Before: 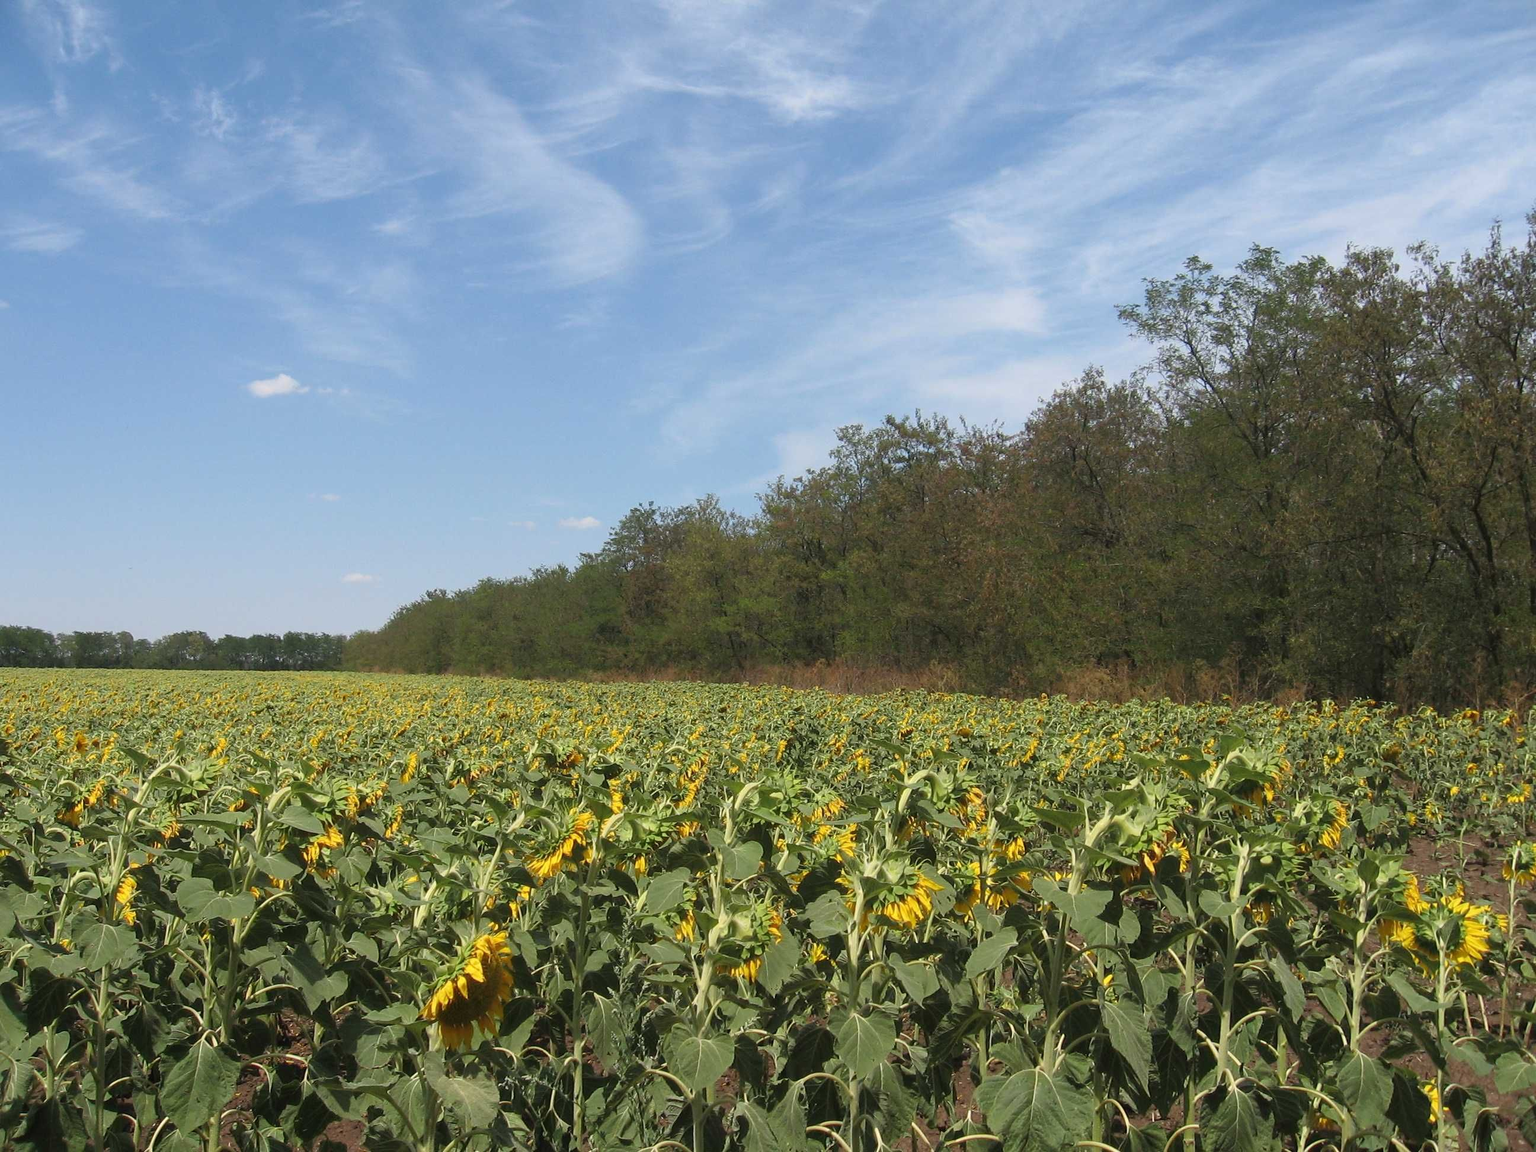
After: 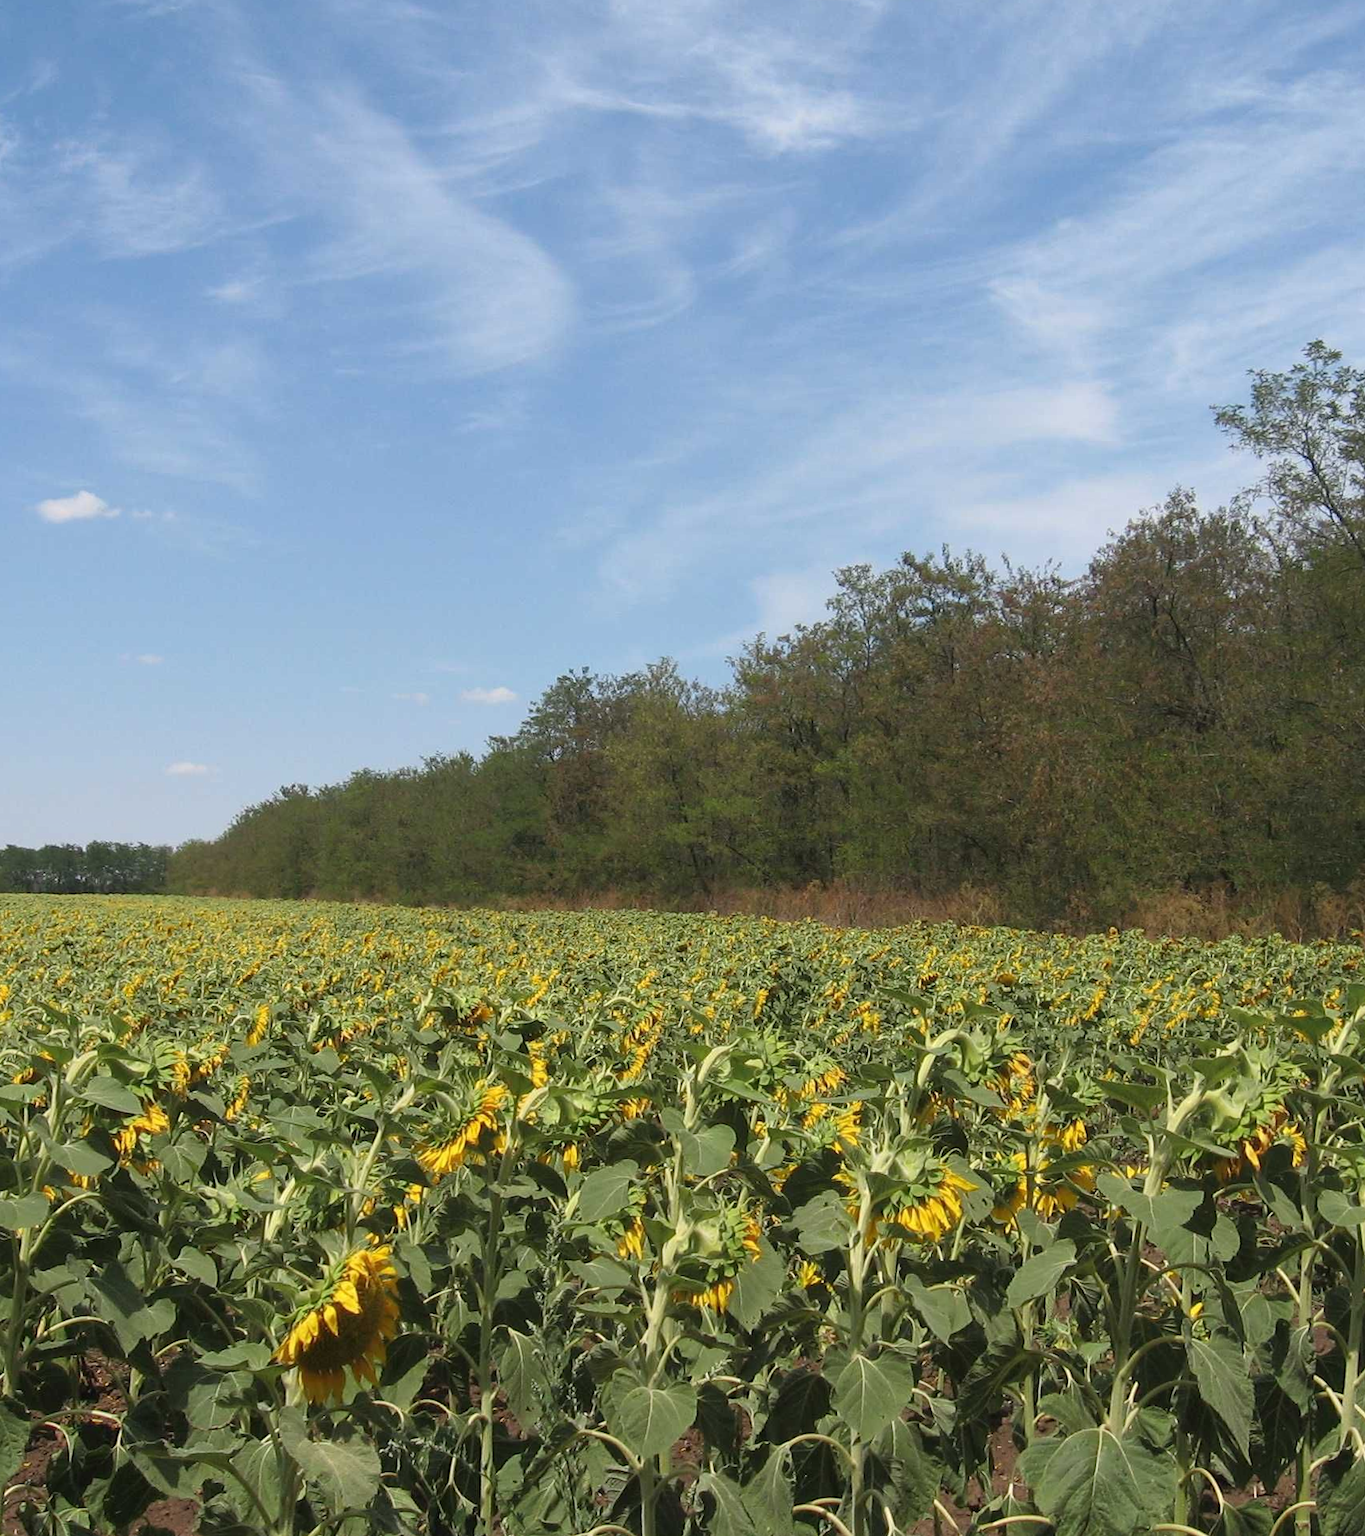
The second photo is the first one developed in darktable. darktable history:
crop and rotate: left 14.292%, right 19.041%
rotate and perspective: rotation 0.174°, lens shift (vertical) 0.013, lens shift (horizontal) 0.019, shear 0.001, automatic cropping original format, crop left 0.007, crop right 0.991, crop top 0.016, crop bottom 0.997
white balance: emerald 1
tone equalizer: on, module defaults
